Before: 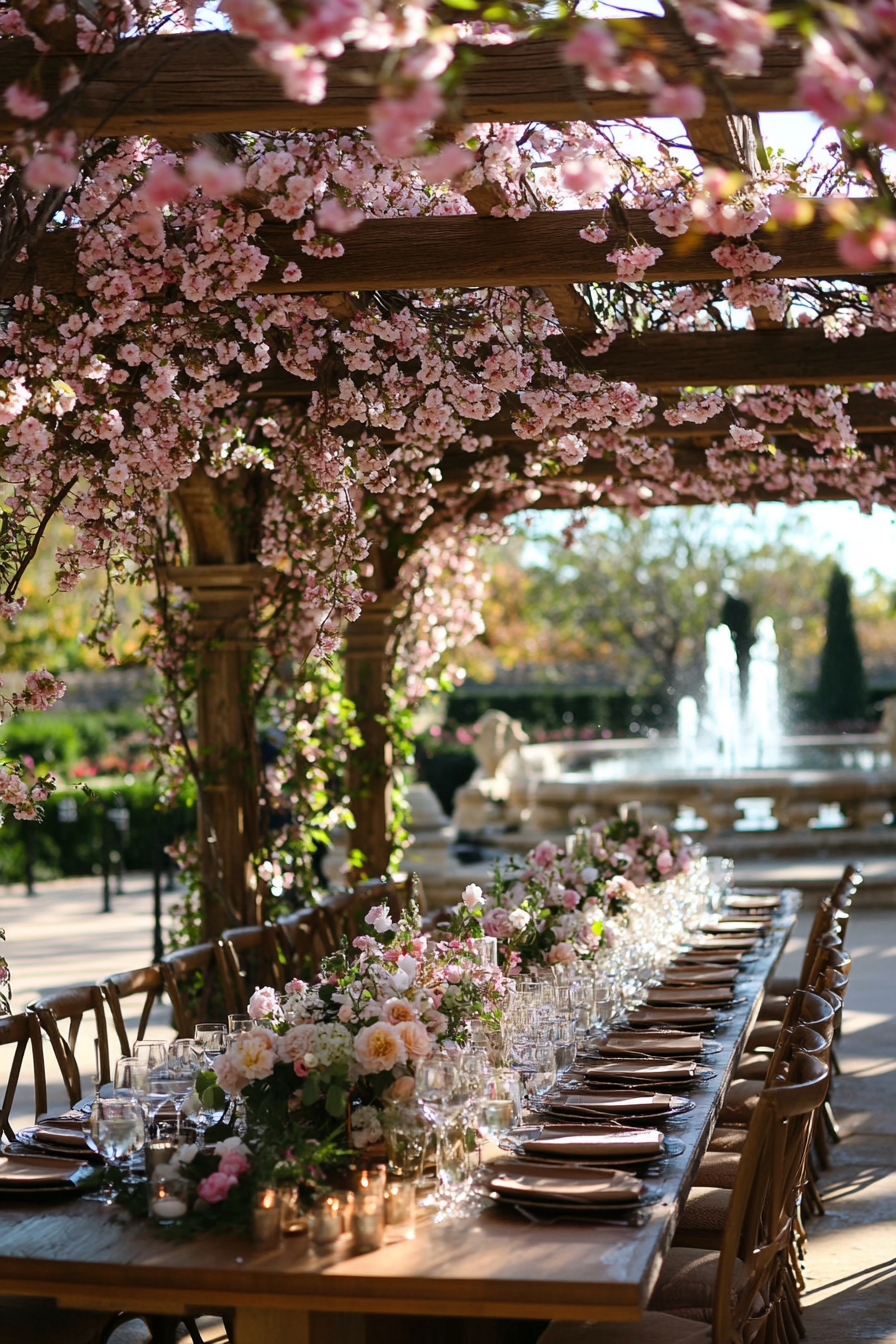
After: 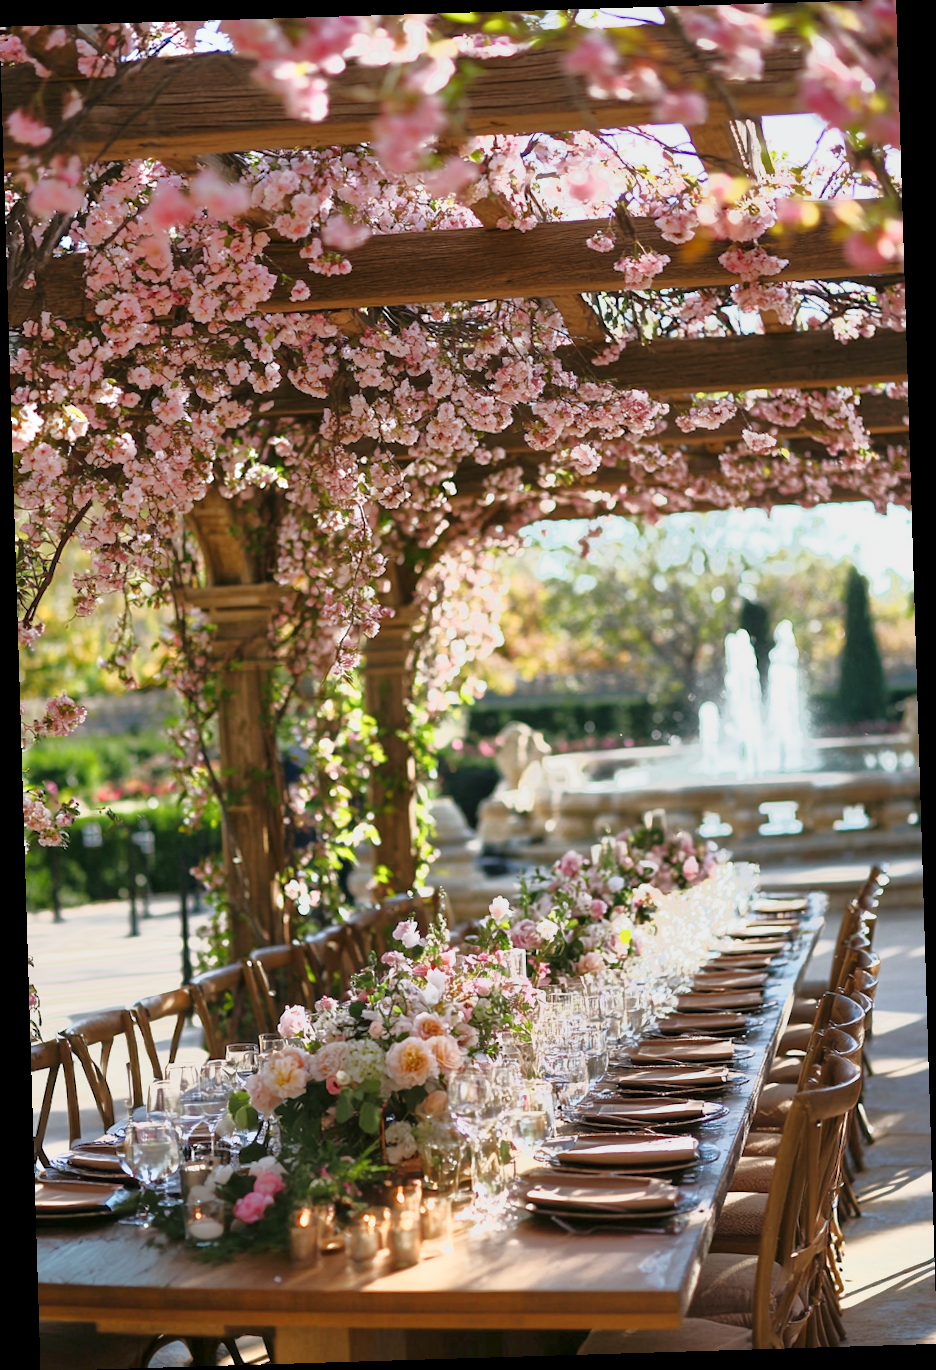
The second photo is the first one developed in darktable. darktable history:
base curve: curves: ch0 [(0, 0) (0.204, 0.334) (0.55, 0.733) (1, 1)], preserve colors none
rotate and perspective: rotation -1.75°, automatic cropping off
tone equalizer: -7 EV -0.63 EV, -6 EV 1 EV, -5 EV -0.45 EV, -4 EV 0.43 EV, -3 EV 0.41 EV, -2 EV 0.15 EV, -1 EV -0.15 EV, +0 EV -0.39 EV, smoothing diameter 25%, edges refinement/feathering 10, preserve details guided filter
